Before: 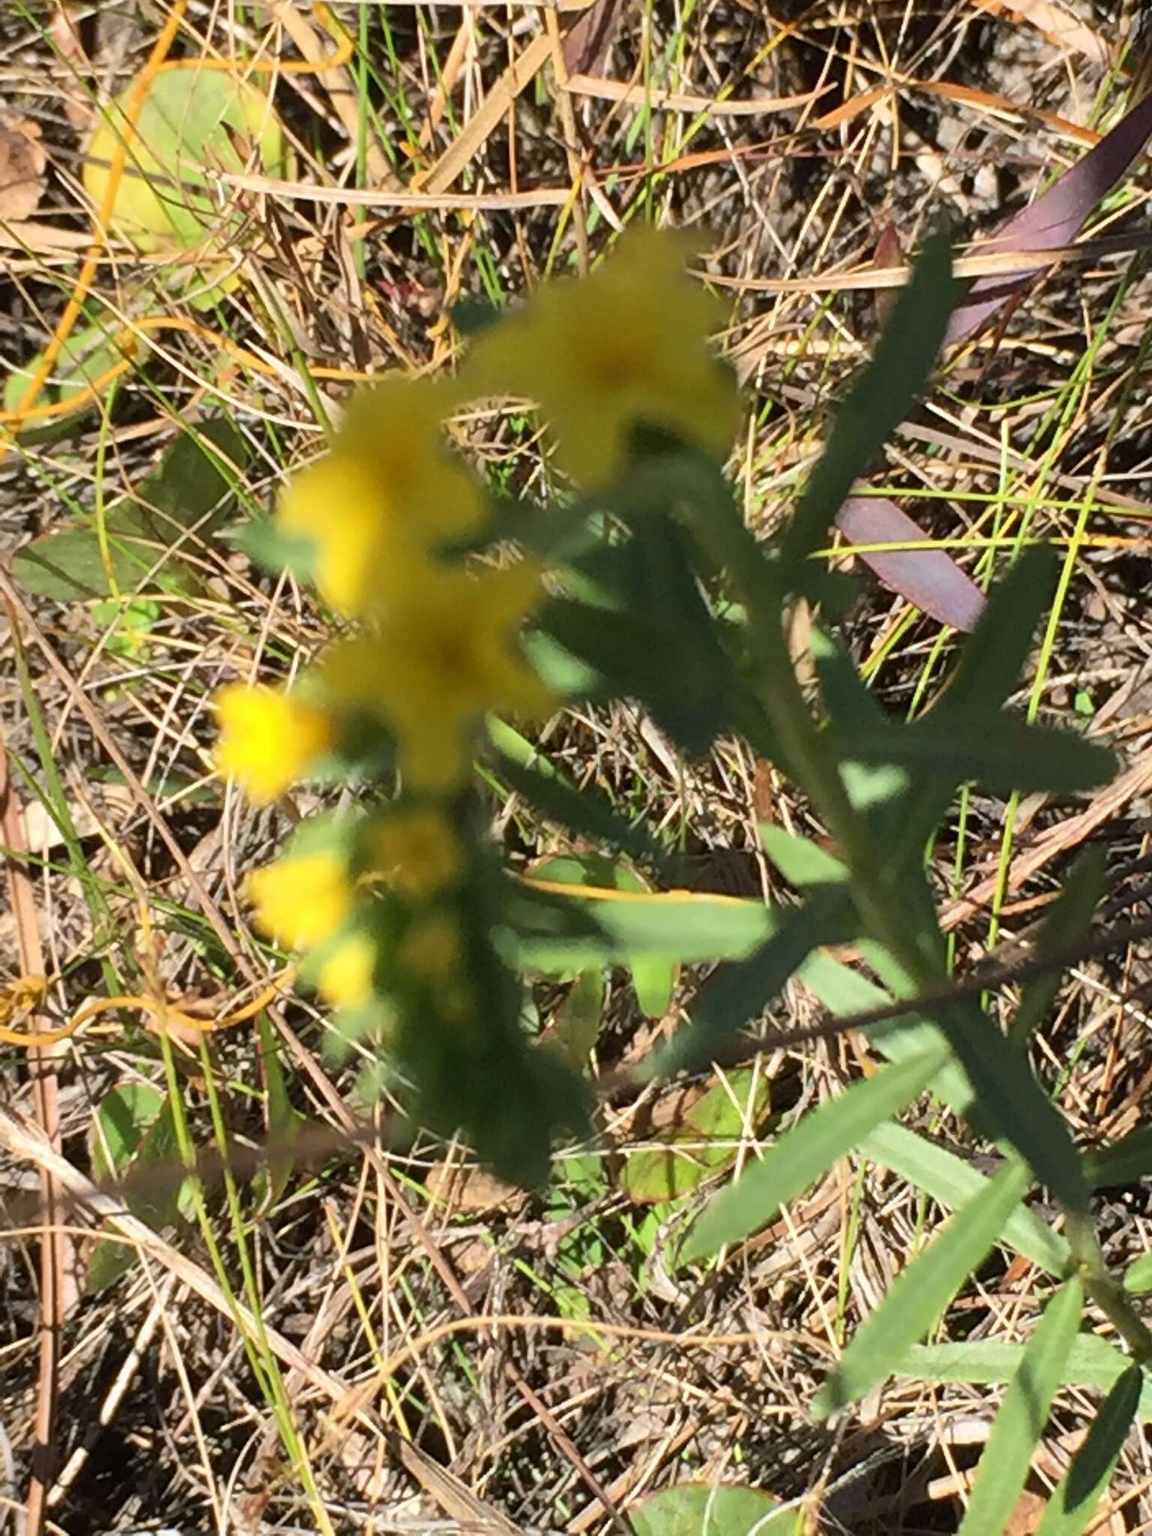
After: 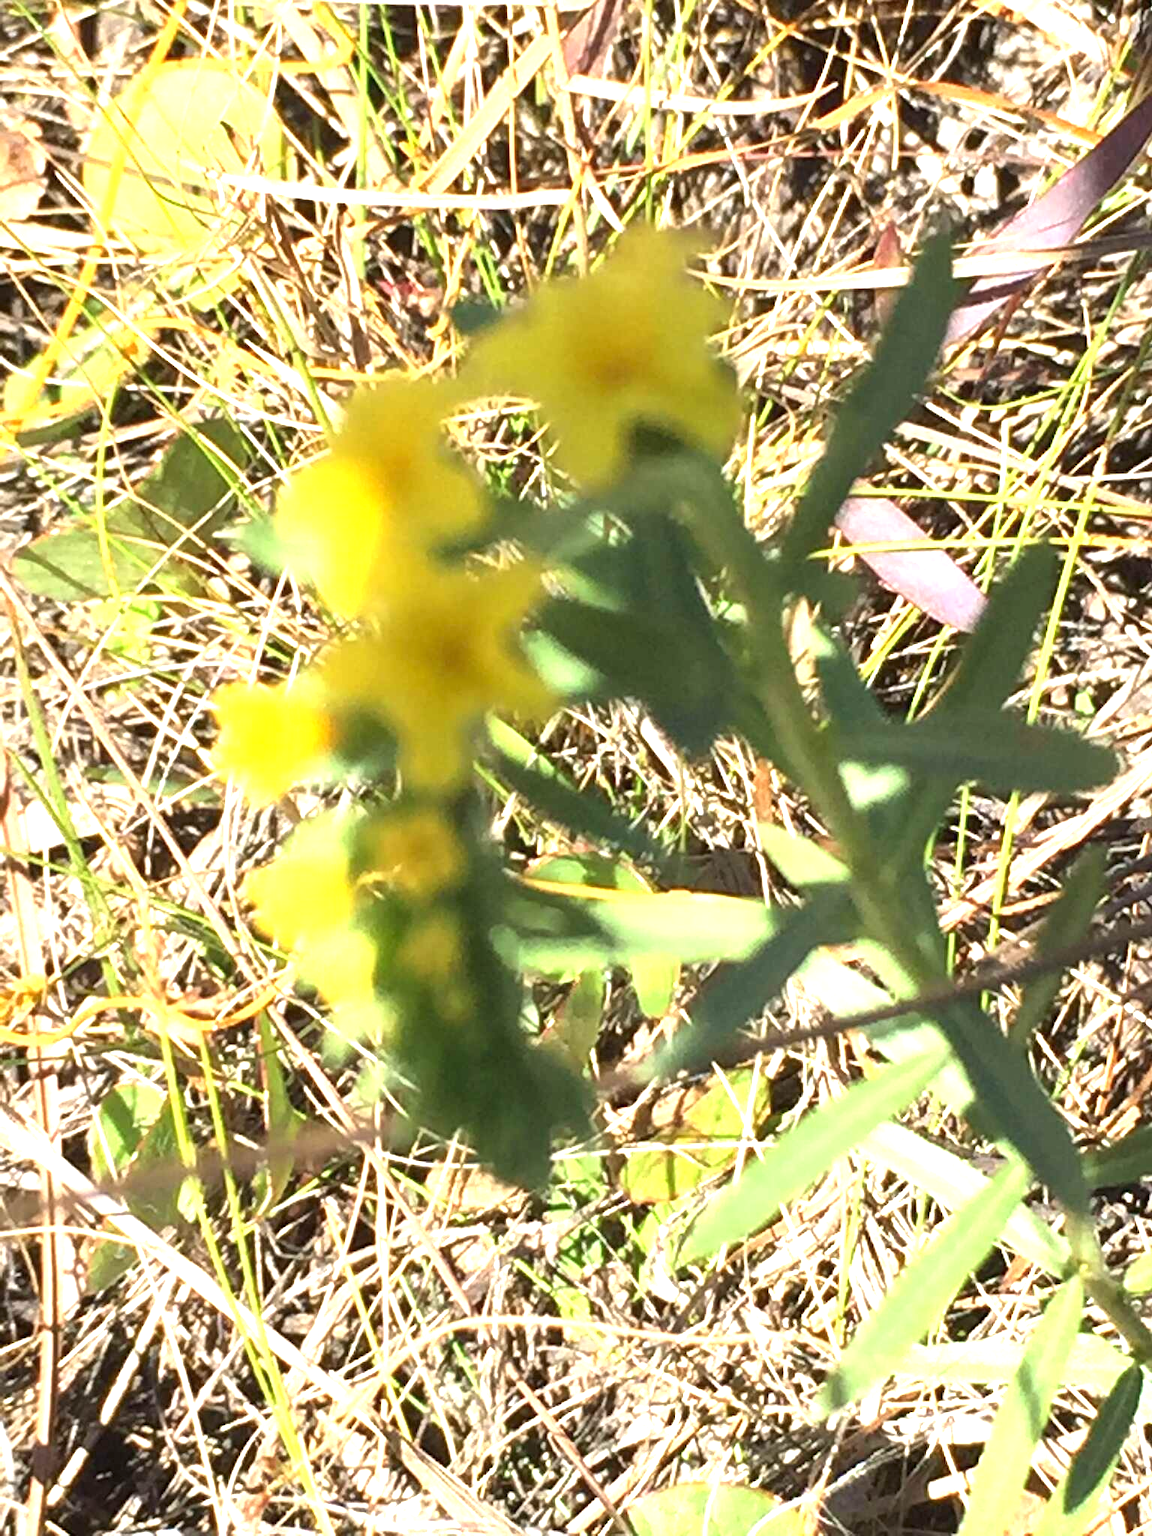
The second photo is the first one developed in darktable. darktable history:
exposure: black level correction 0, exposure 1.463 EV, compensate exposure bias true, compensate highlight preservation false
